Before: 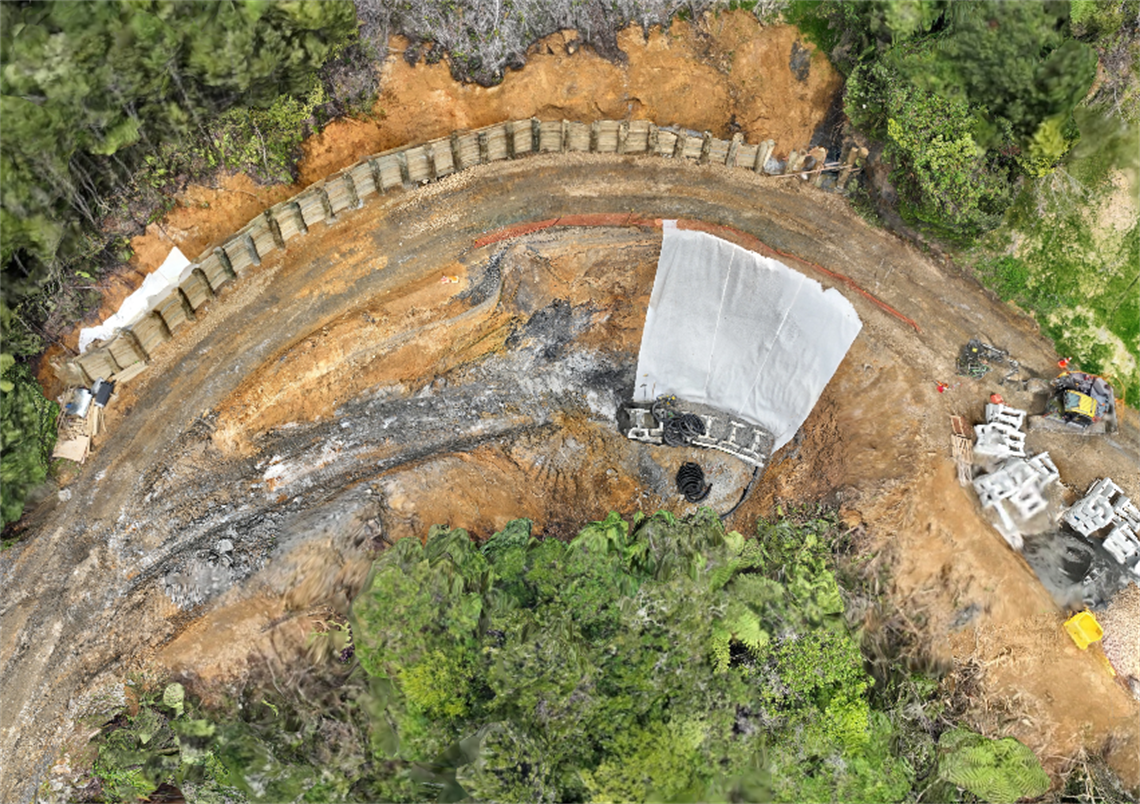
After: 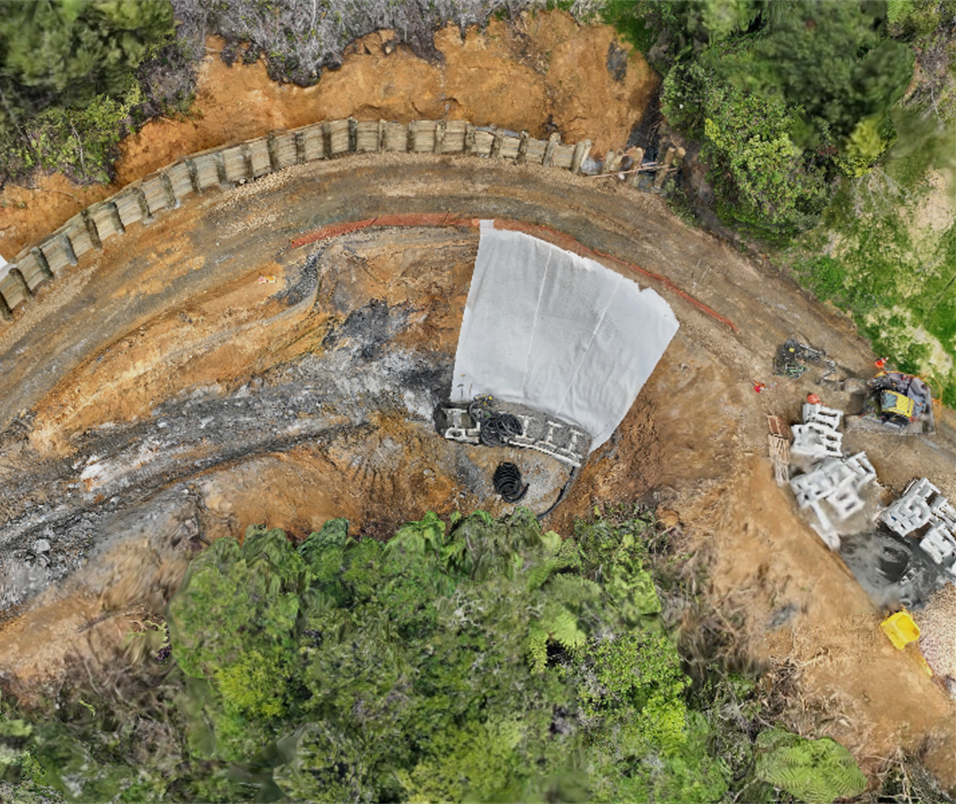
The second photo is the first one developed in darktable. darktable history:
crop: left 16.097%
exposure: exposure -0.323 EV, compensate highlight preservation false
